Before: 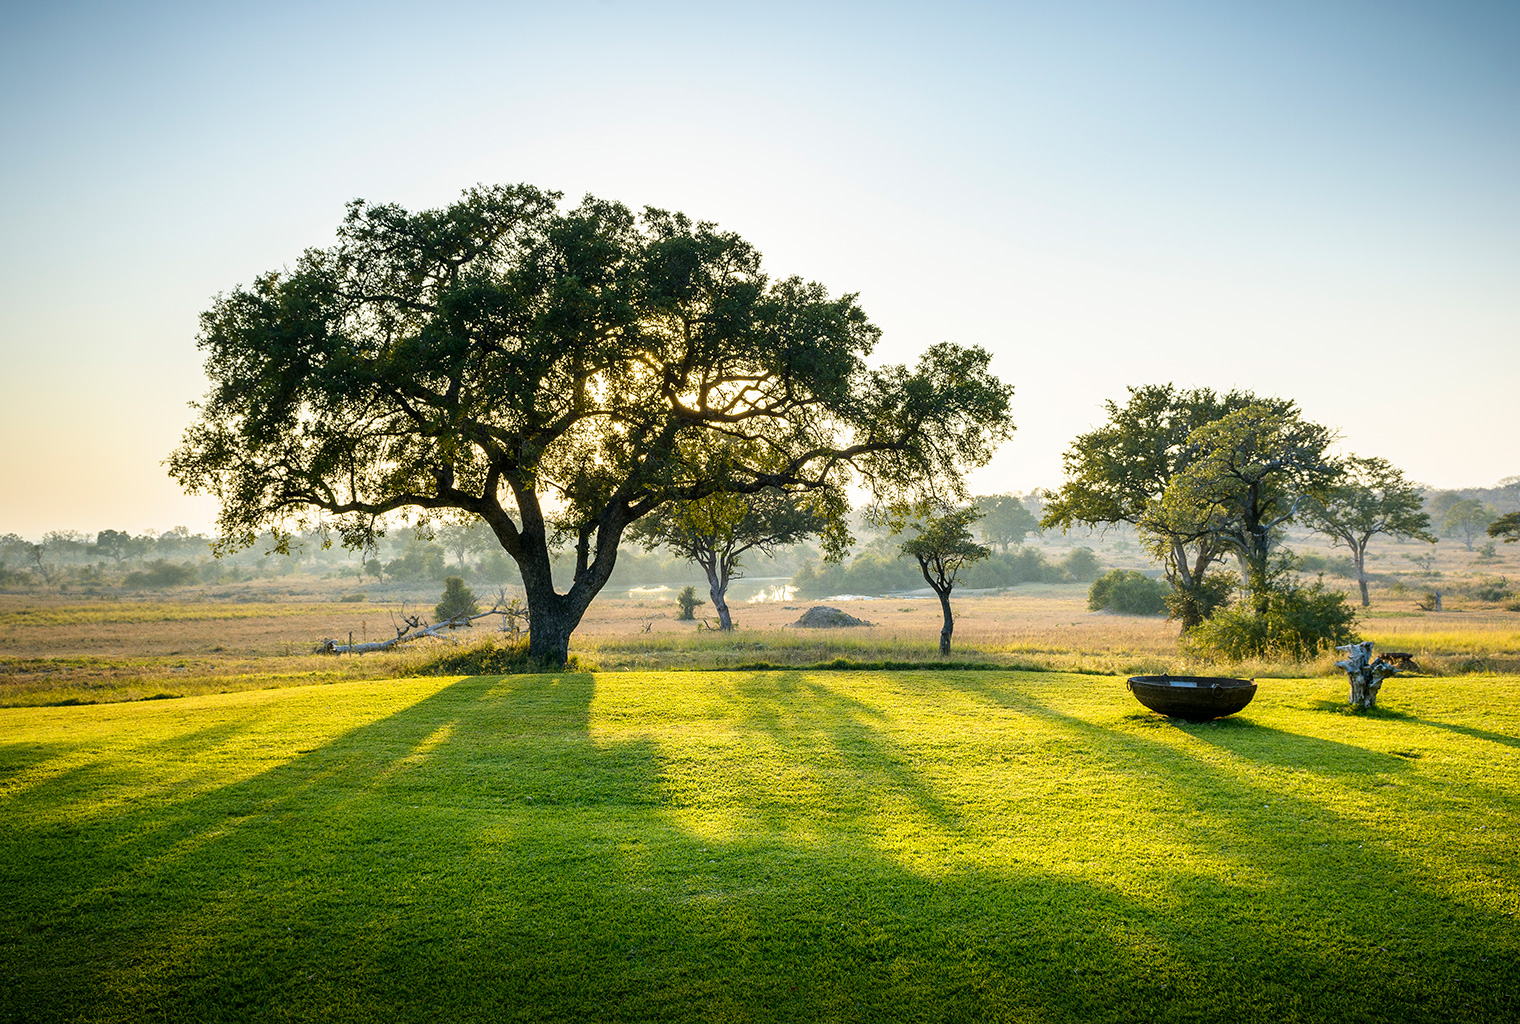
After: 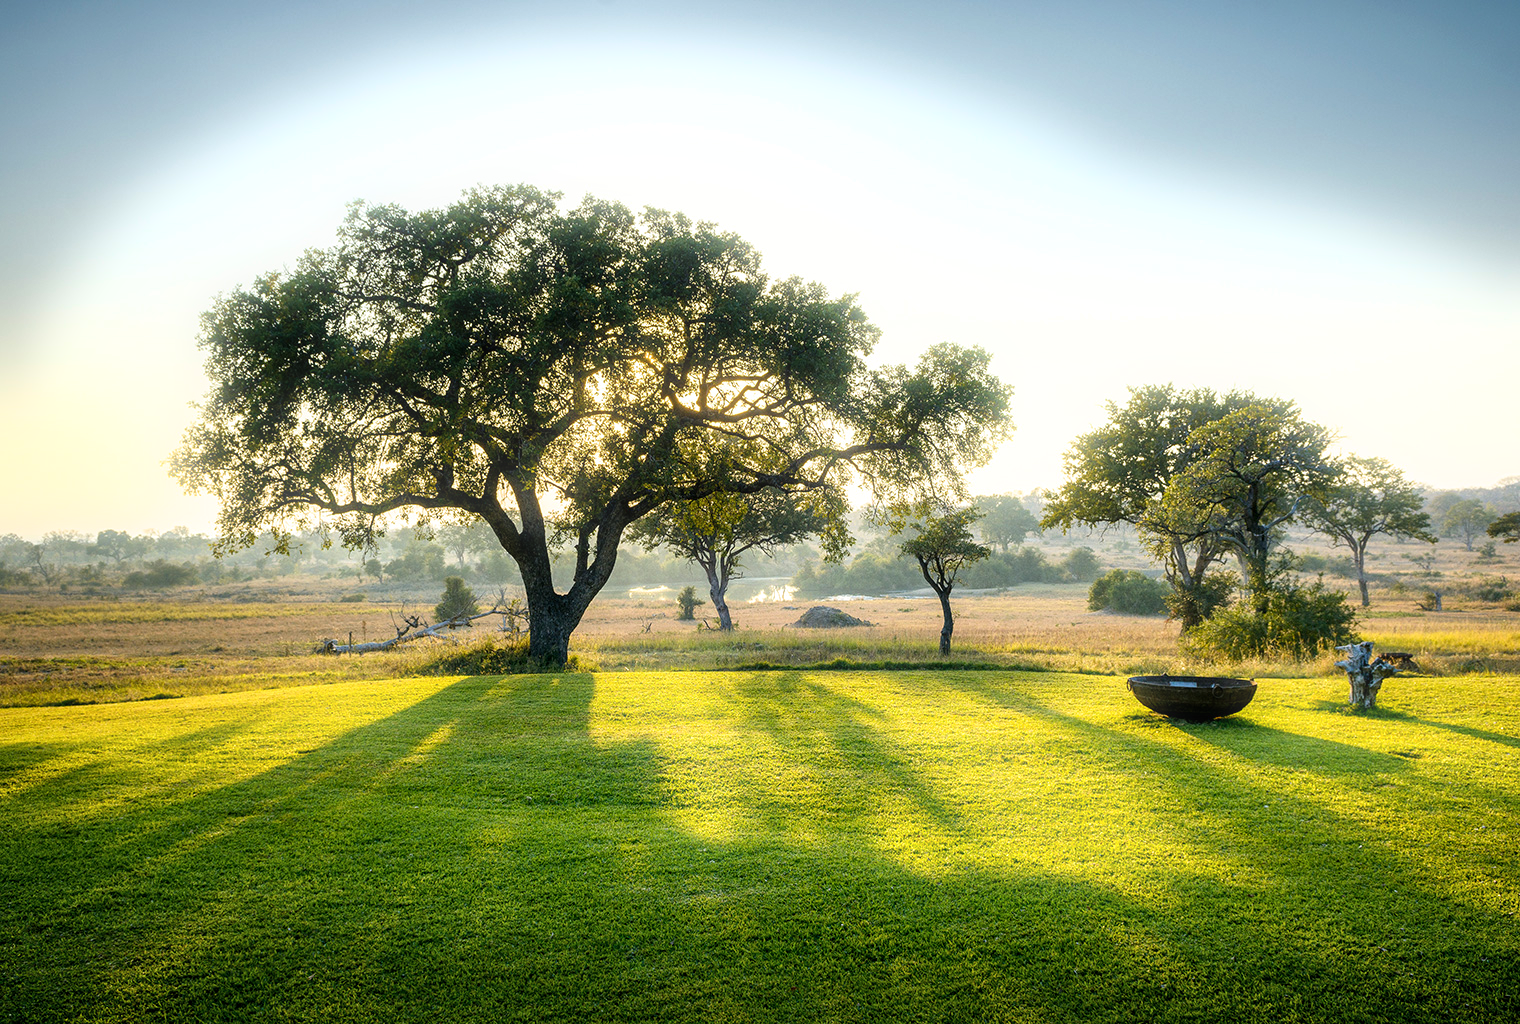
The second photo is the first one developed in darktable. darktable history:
local contrast: highlights 100%, shadows 100%, detail 120%, midtone range 0.2
shadows and highlights: low approximation 0.01, soften with gaussian
bloom: size 5%, threshold 95%, strength 15%
